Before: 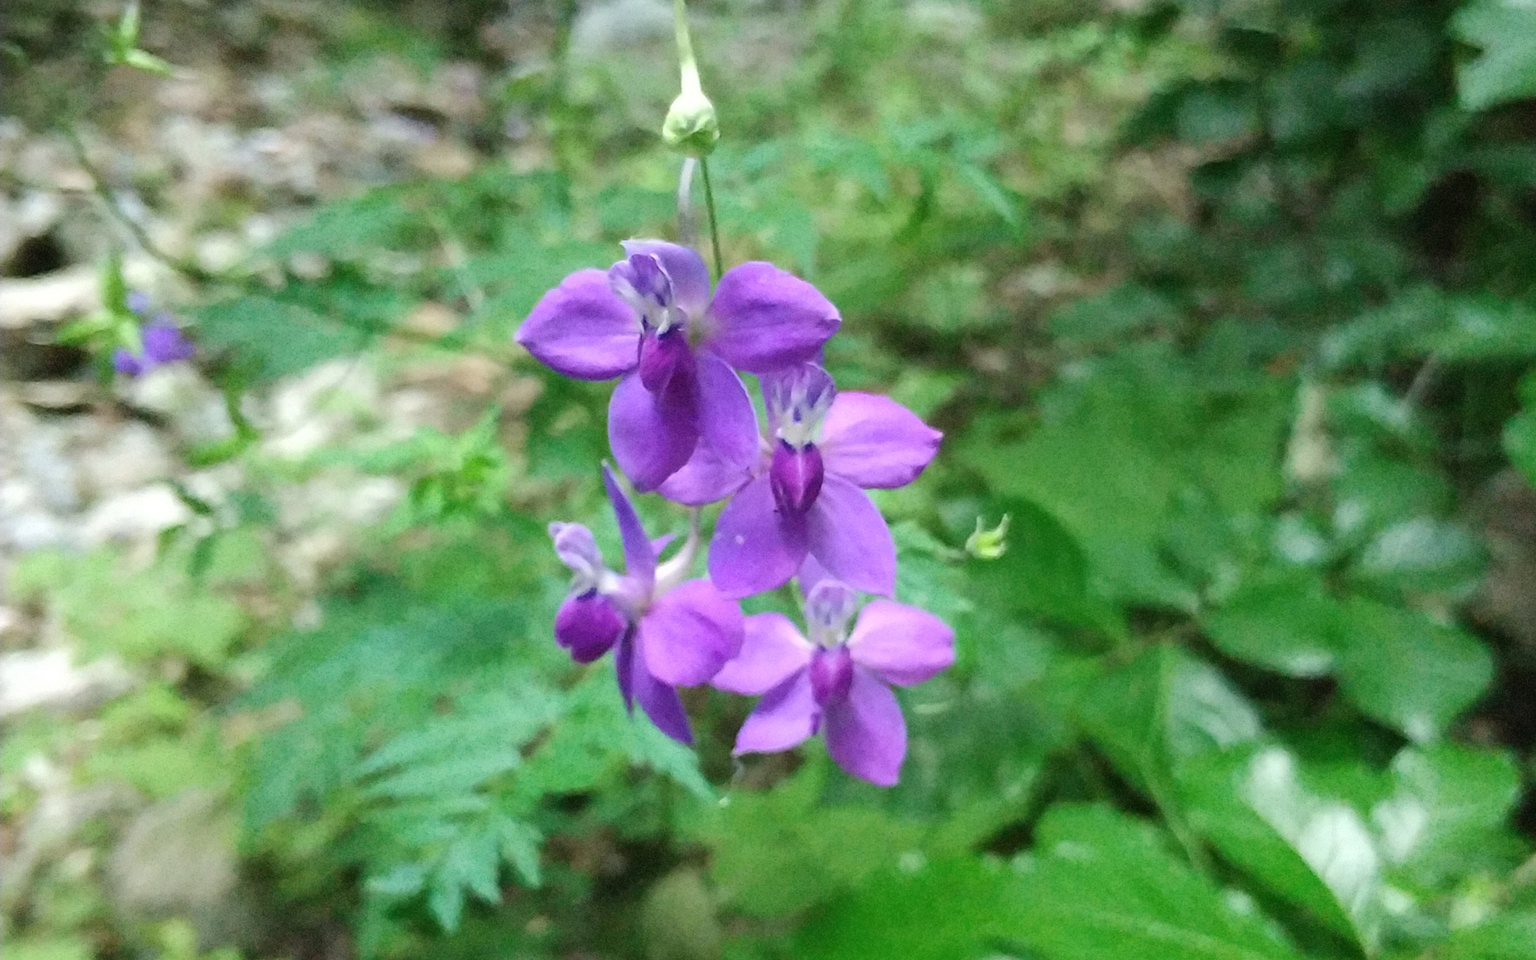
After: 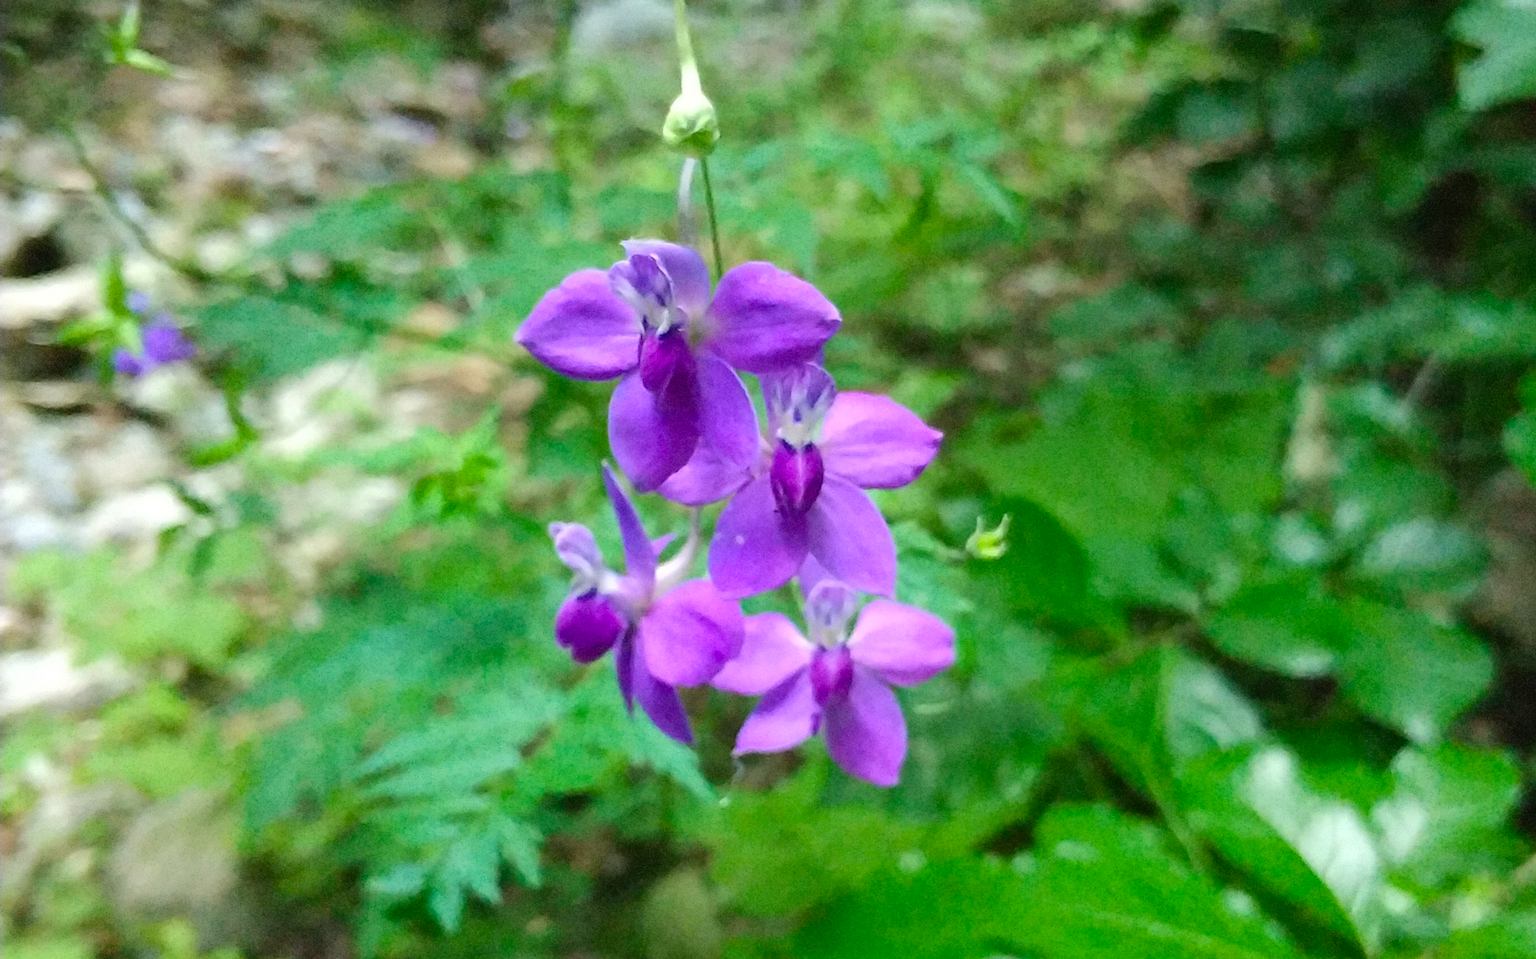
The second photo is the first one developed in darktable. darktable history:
color balance rgb: perceptual saturation grading › global saturation 19.893%, global vibrance 20%
